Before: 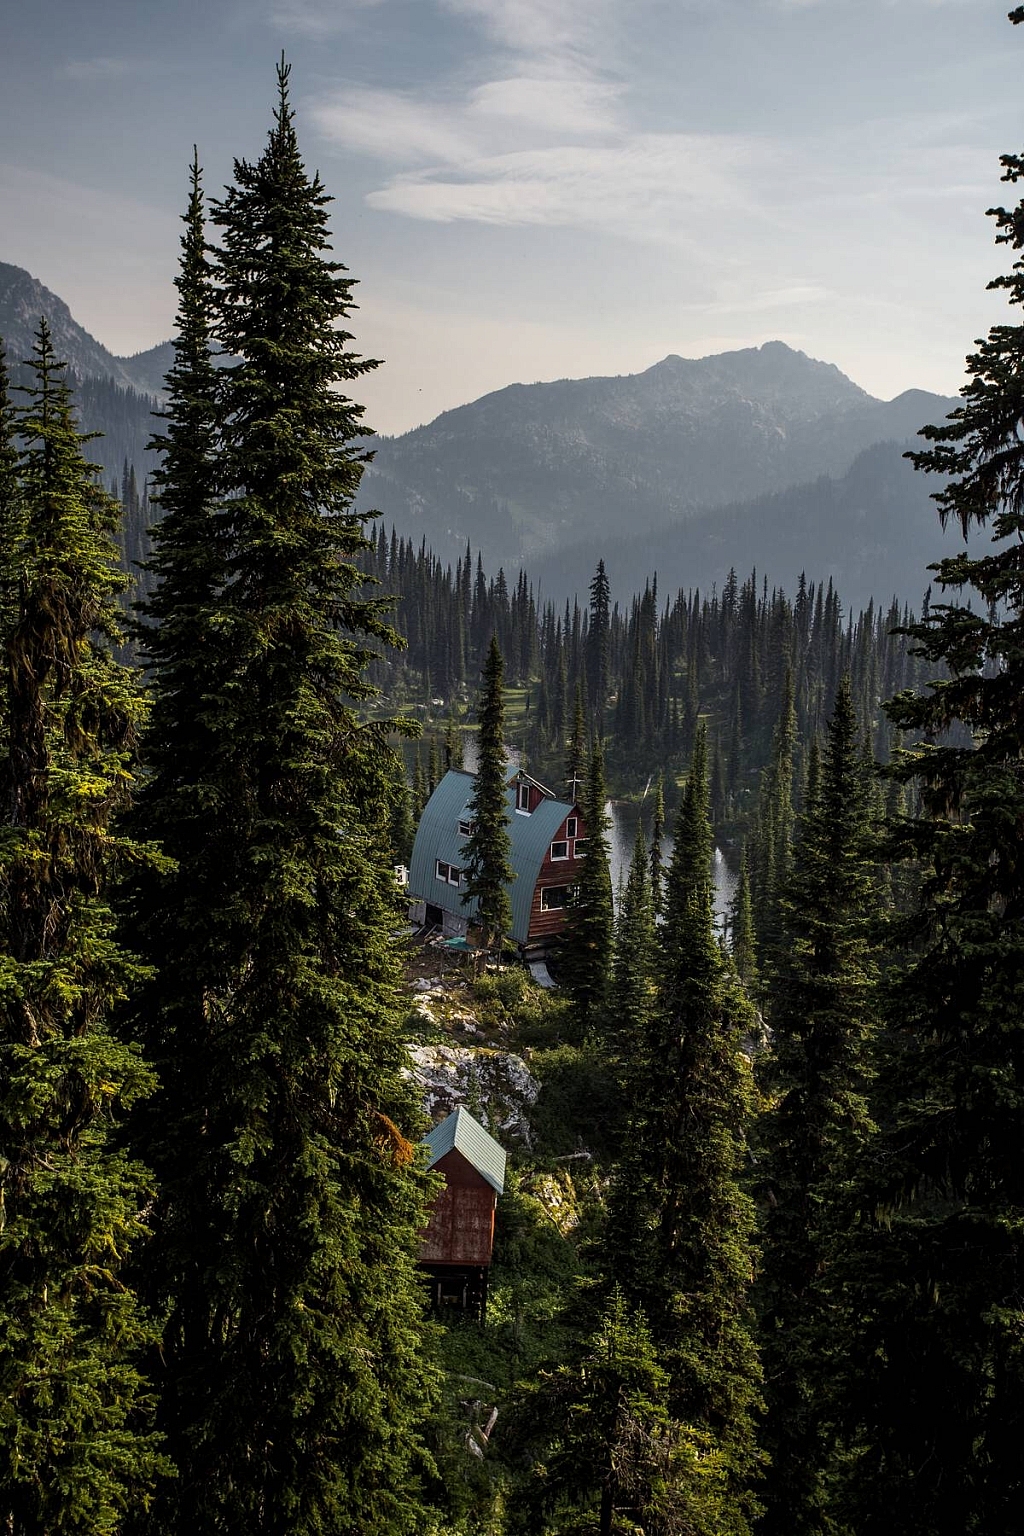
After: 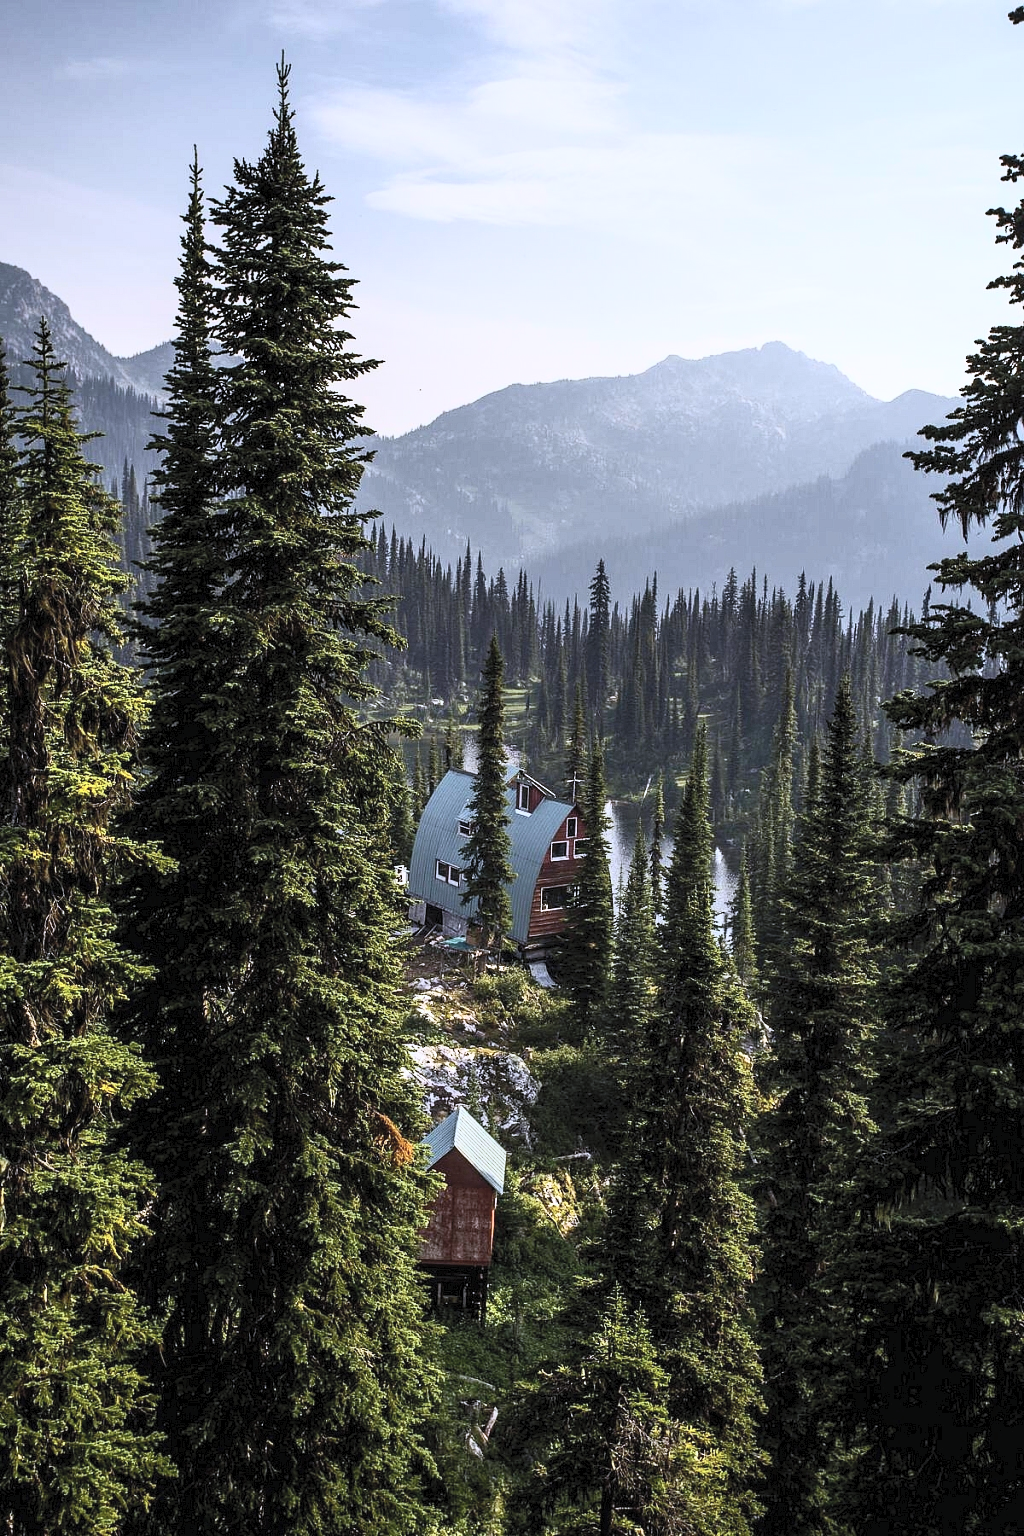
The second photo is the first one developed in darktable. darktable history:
white balance: red 0.967, blue 1.119, emerald 0.756
contrast brightness saturation: contrast 0.39, brightness 0.53
